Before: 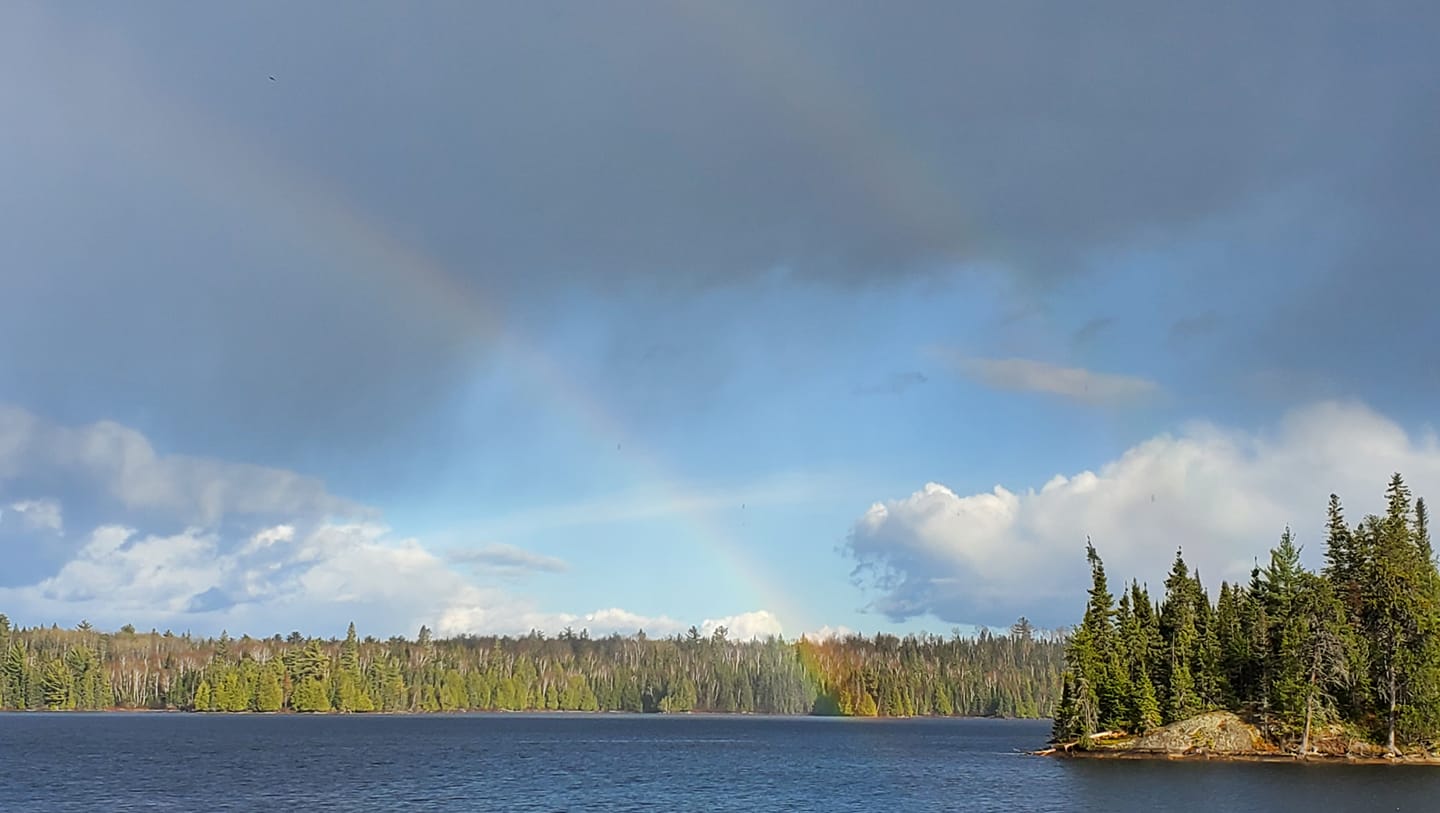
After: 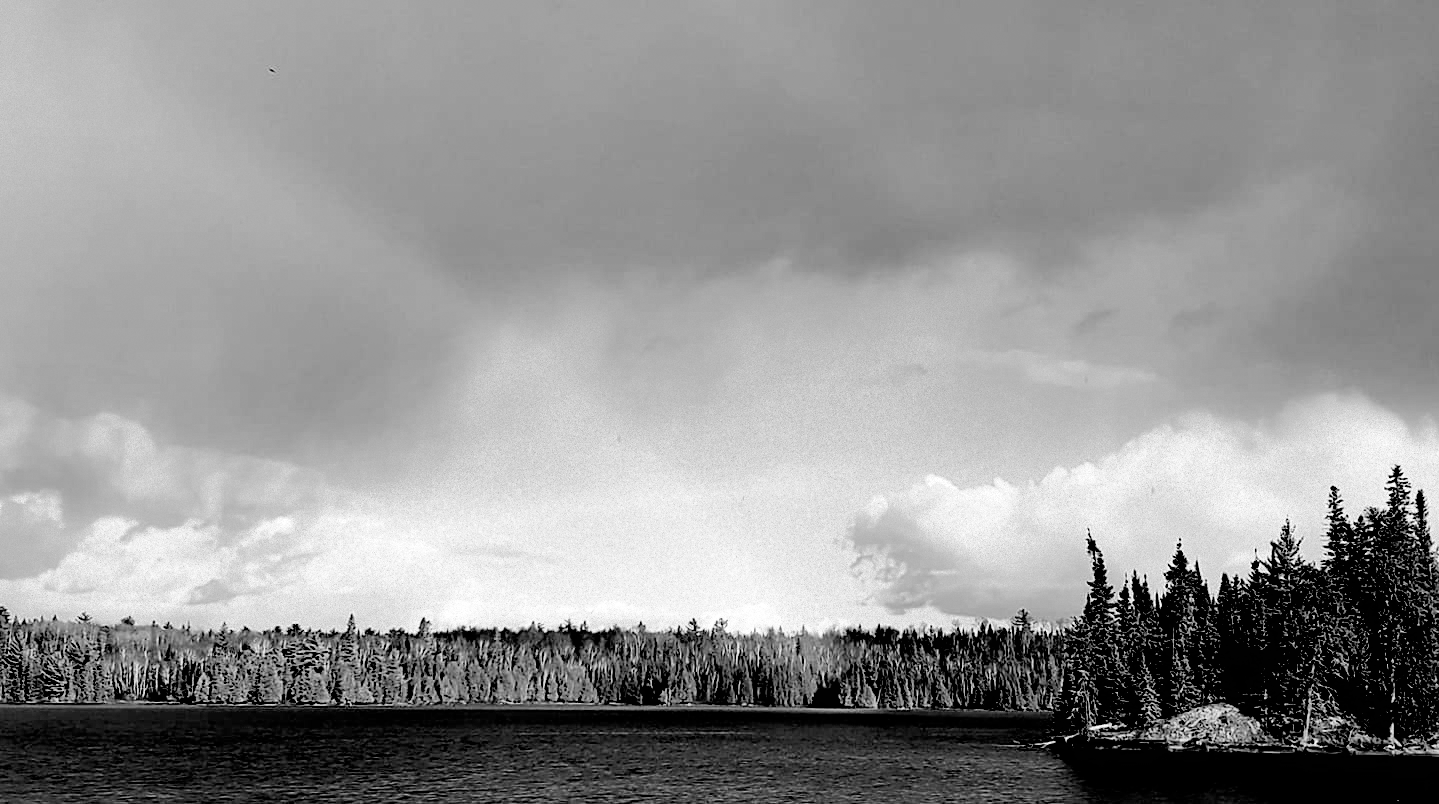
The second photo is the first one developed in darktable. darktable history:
crop: top 1.049%, right 0.001%
exposure: black level correction 0, compensate exposure bias true, compensate highlight preservation false
monochrome: on, module defaults
graduated density: rotation -180°, offset 27.42
filmic rgb: black relative exposure -1 EV, white relative exposure 2.05 EV, hardness 1.52, contrast 2.25, enable highlight reconstruction true
